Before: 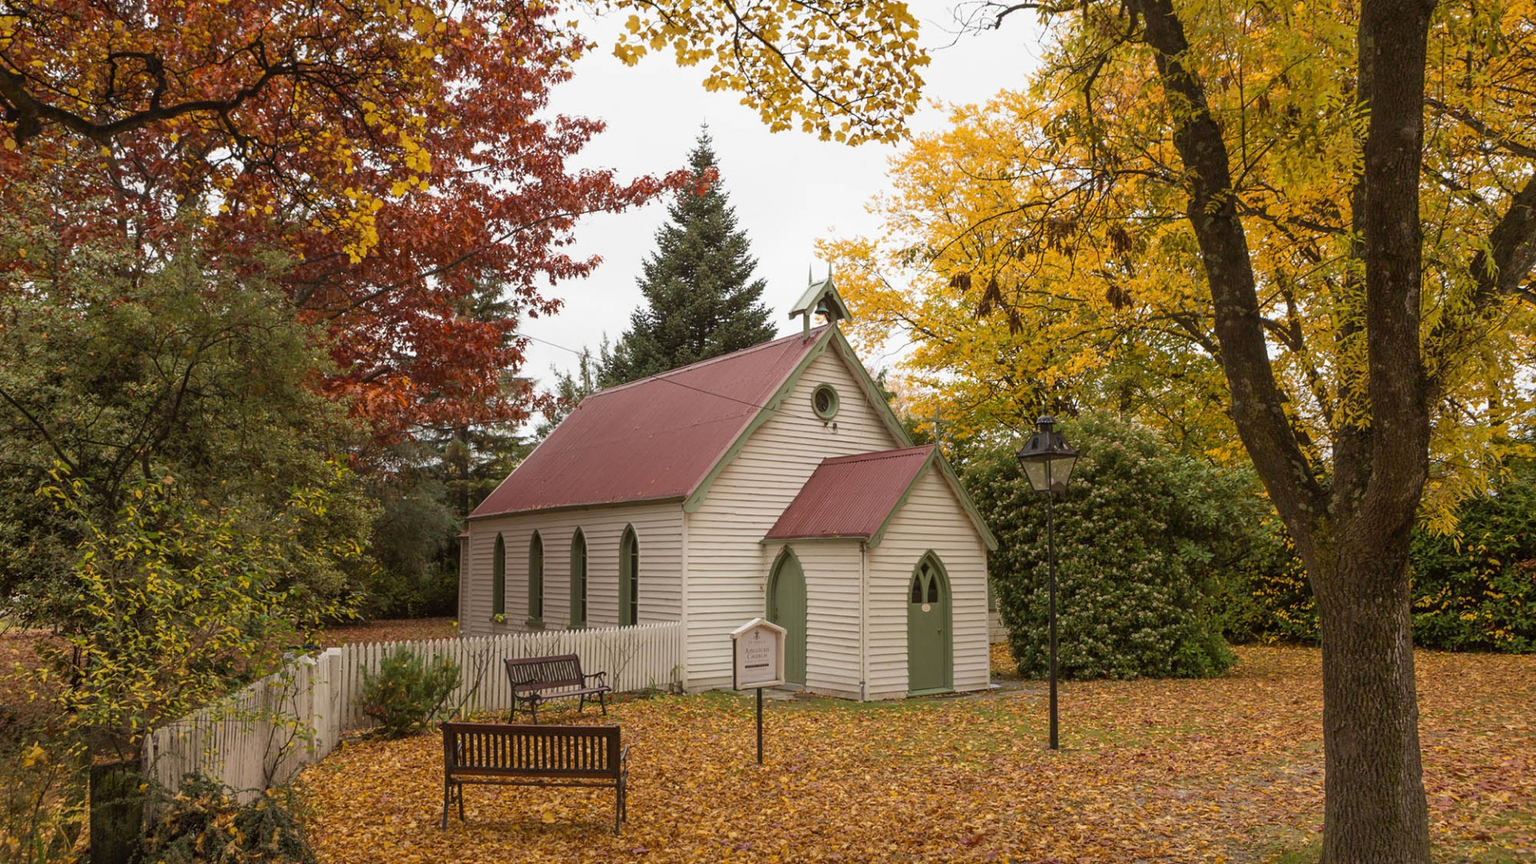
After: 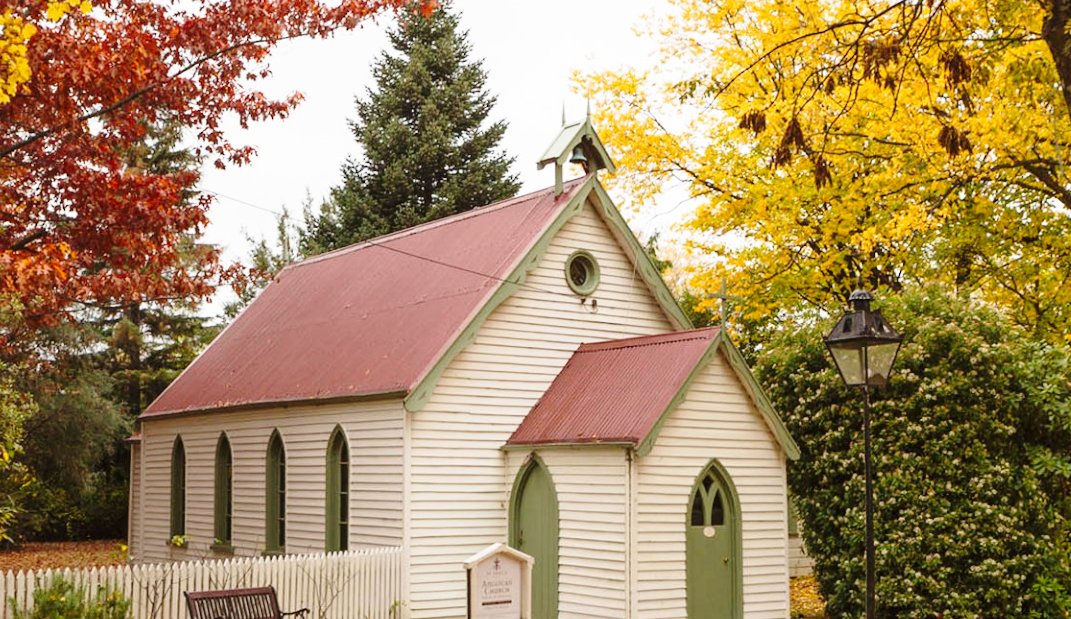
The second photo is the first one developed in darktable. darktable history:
base curve: curves: ch0 [(0, 0) (0.028, 0.03) (0.121, 0.232) (0.46, 0.748) (0.859, 0.968) (1, 1)], preserve colors none
crop and rotate: left 22.13%, top 22.054%, right 22.026%, bottom 22.102%
rotate and perspective: lens shift (horizontal) -0.055, automatic cropping off
exposure: compensate highlight preservation false
